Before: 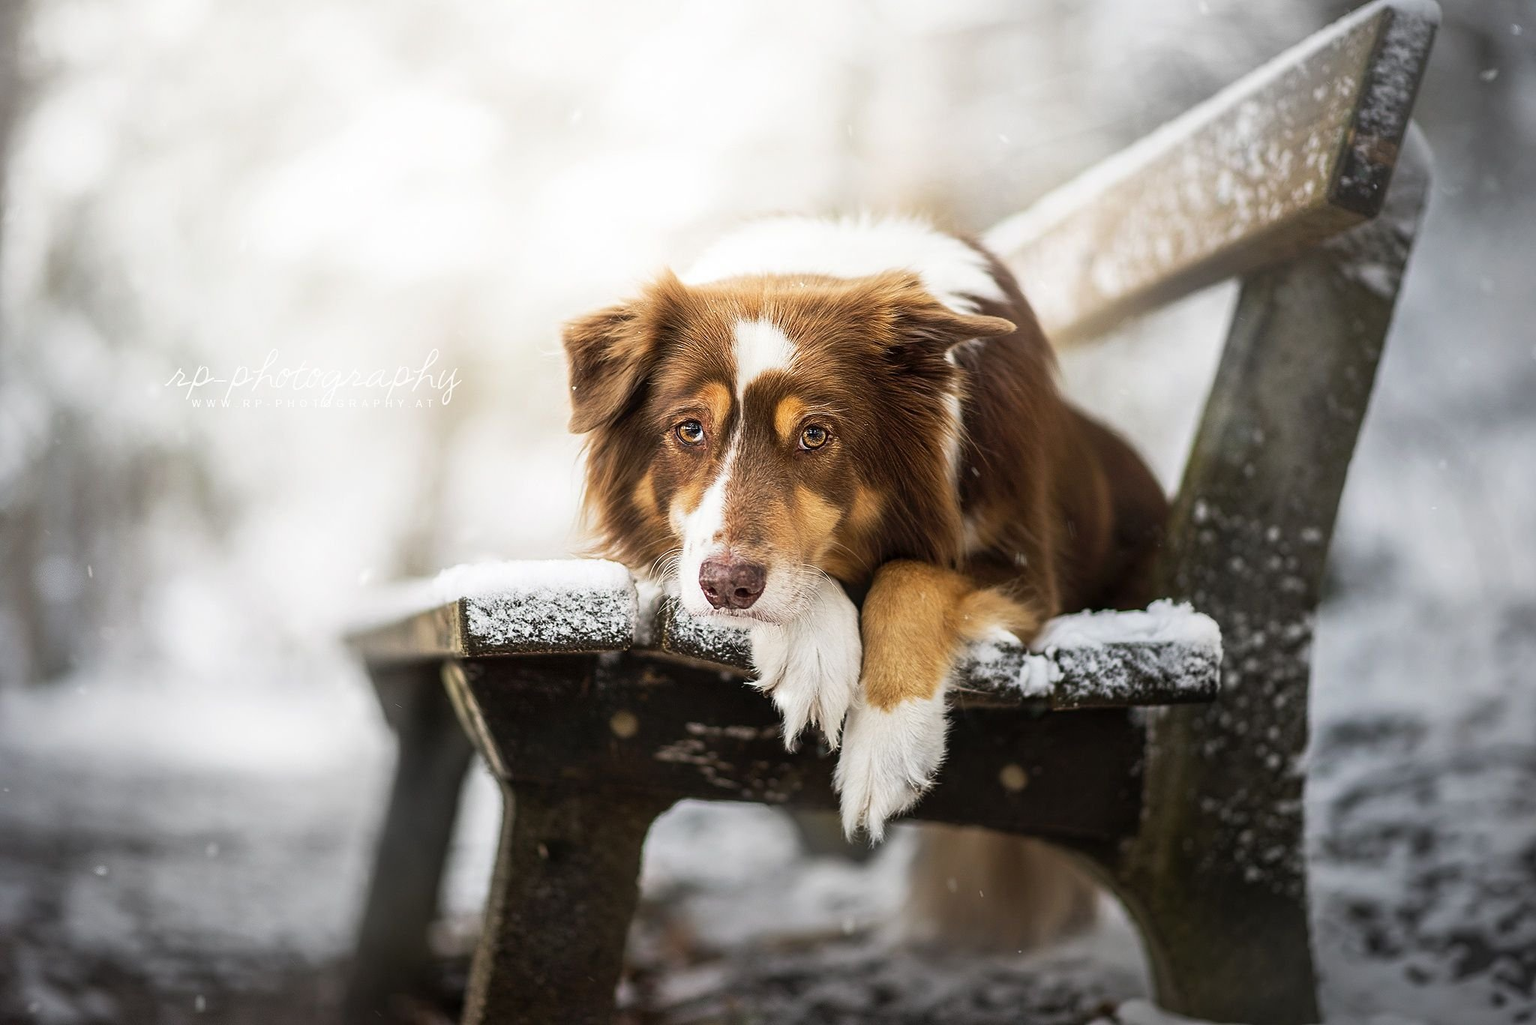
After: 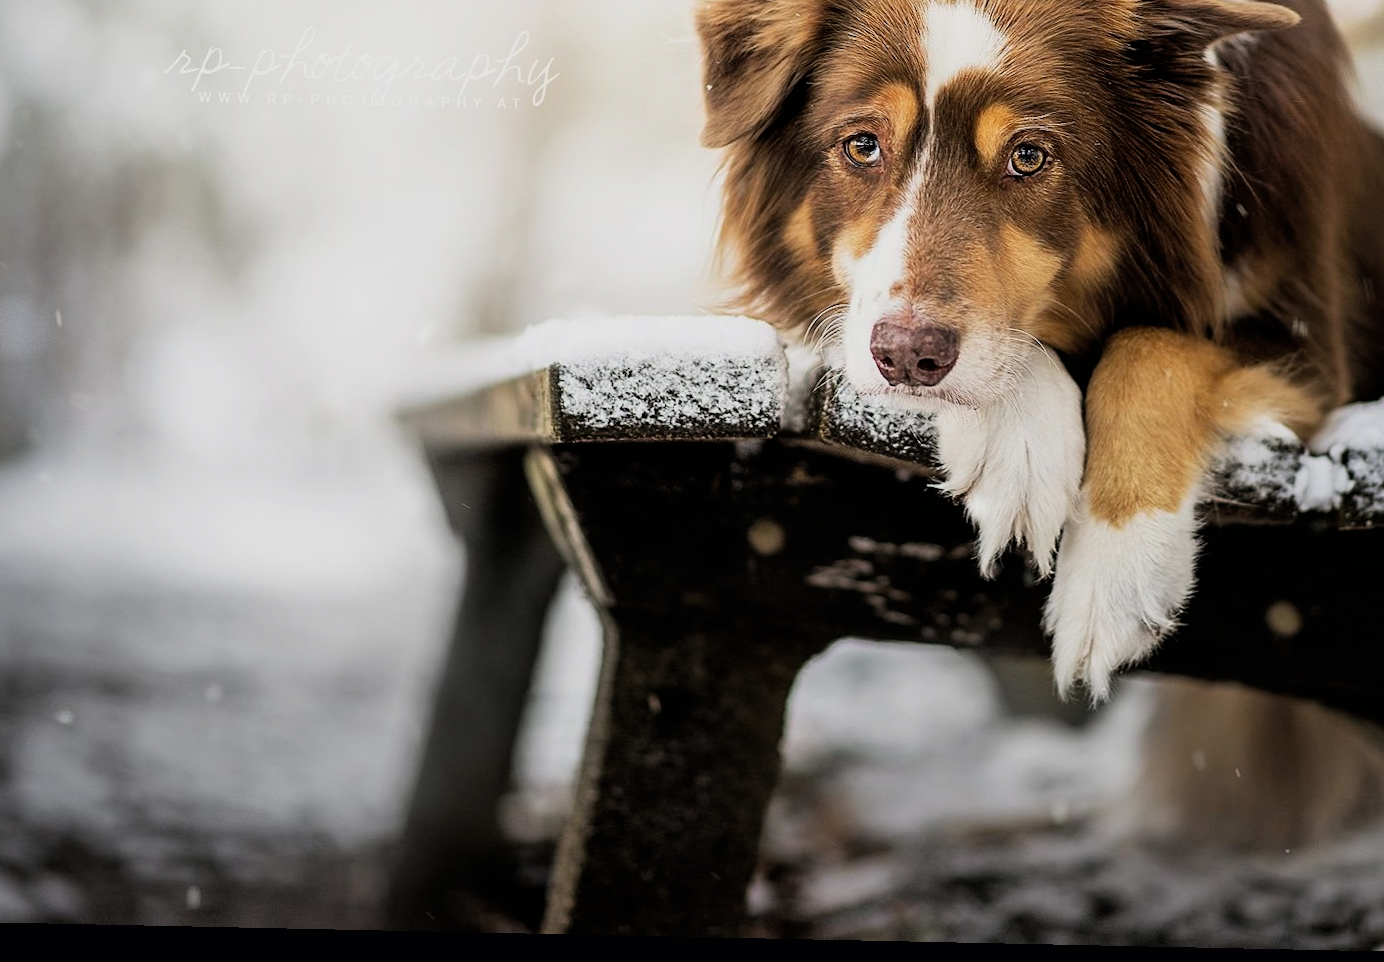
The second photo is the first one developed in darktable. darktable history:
crop and rotate: angle -1.2°, left 3.614%, top 31.69%, right 29.716%
filmic rgb: black relative exposure -5.74 EV, white relative exposure 3.39 EV, hardness 3.66, color science v6 (2022)
